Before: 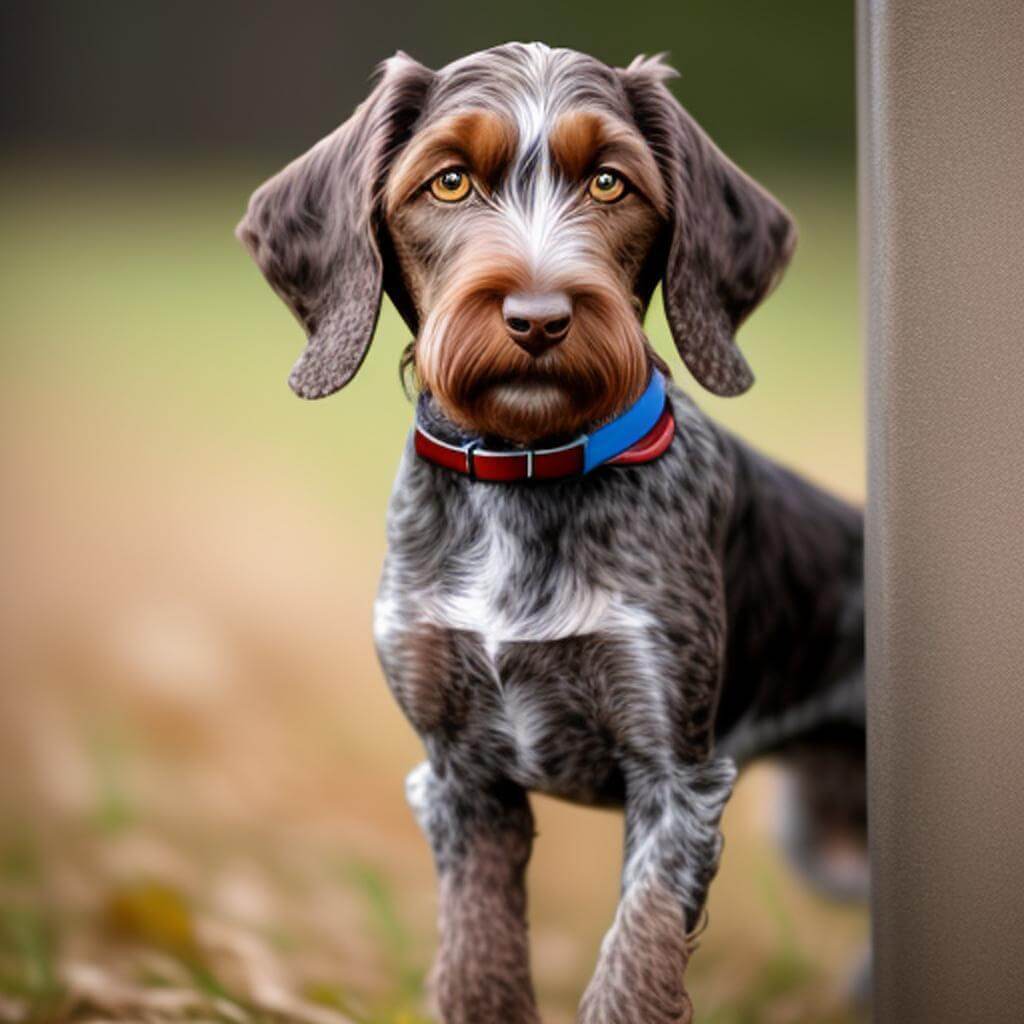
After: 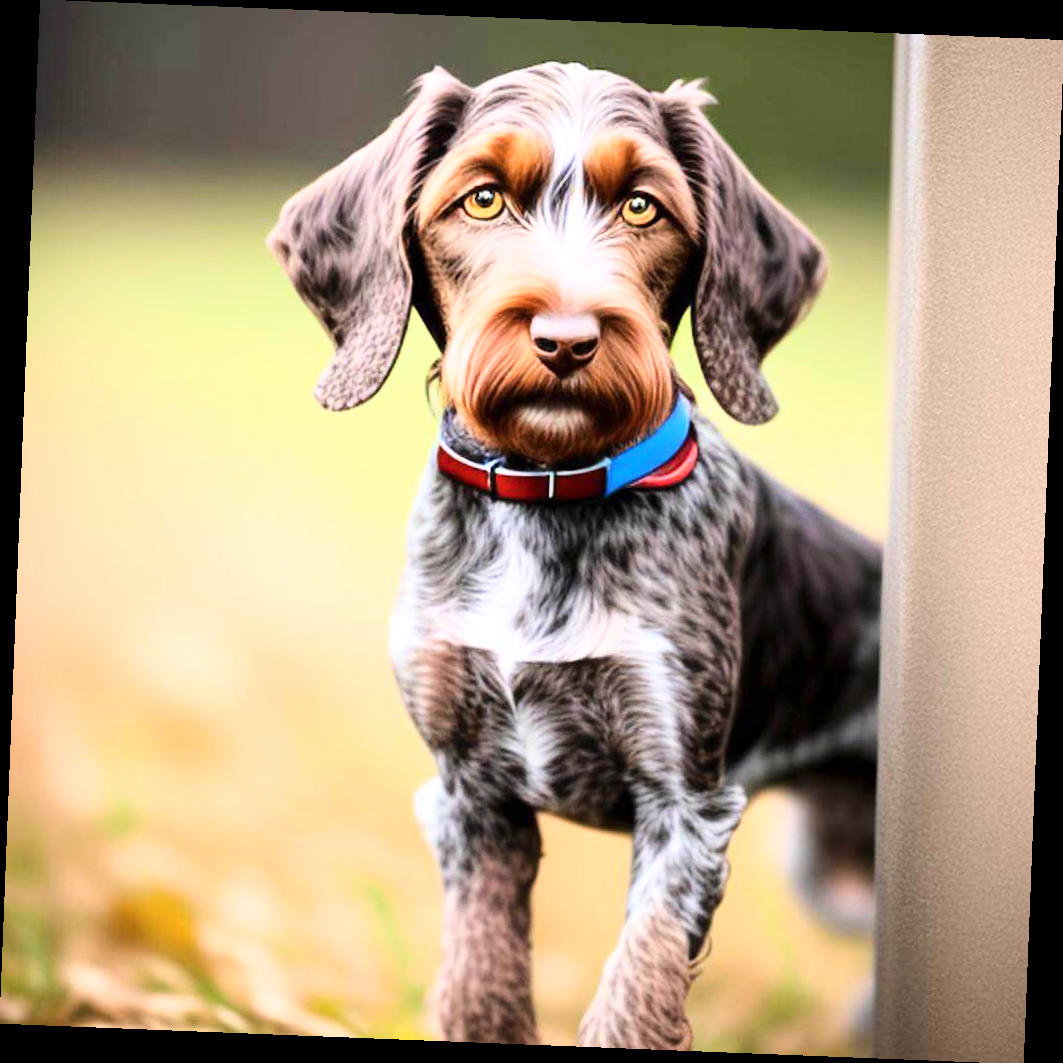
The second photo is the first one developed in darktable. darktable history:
exposure: exposure 0.217 EV, compensate highlight preservation false
base curve: curves: ch0 [(0, 0) (0.018, 0.026) (0.143, 0.37) (0.33, 0.731) (0.458, 0.853) (0.735, 0.965) (0.905, 0.986) (1, 1)]
rotate and perspective: rotation 2.27°, automatic cropping off
color balance rgb: on, module defaults
